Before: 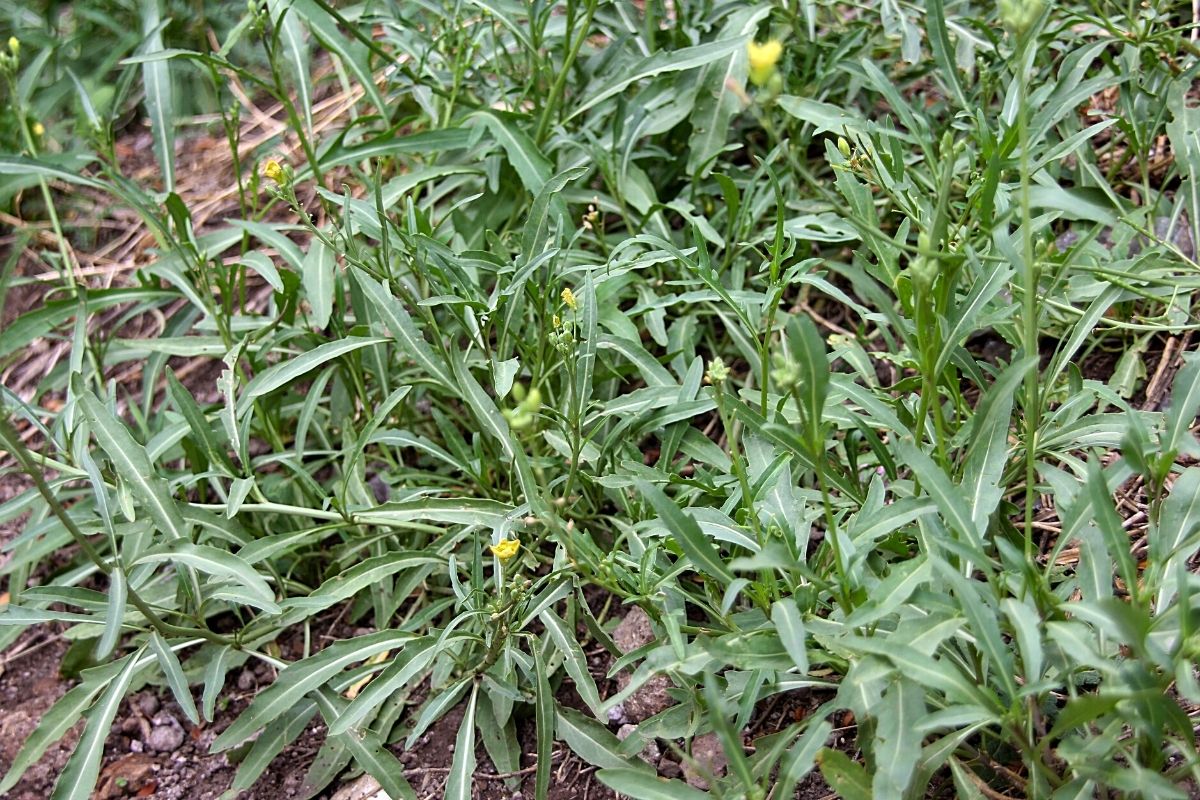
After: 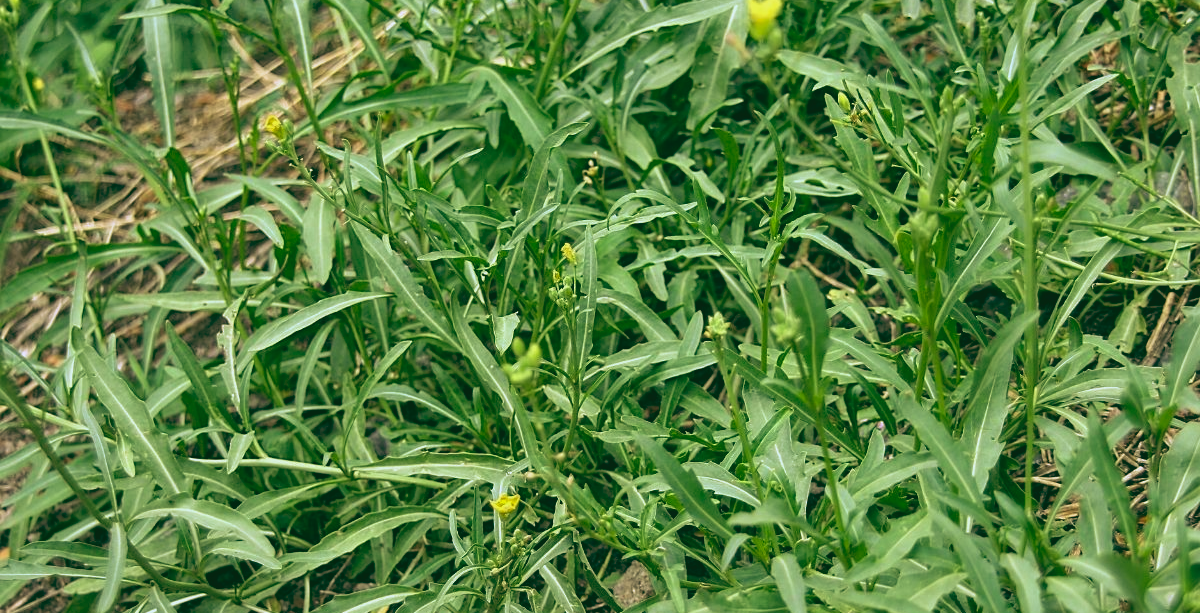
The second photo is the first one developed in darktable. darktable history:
rgb curve: curves: ch0 [(0.123, 0.061) (0.995, 0.887)]; ch1 [(0.06, 0.116) (1, 0.906)]; ch2 [(0, 0) (0.824, 0.69) (1, 1)], mode RGB, independent channels, compensate middle gray true
crop: top 5.667%, bottom 17.637%
exposure: exposure 0.367 EV, compensate highlight preservation false
color balance: lift [1.005, 0.99, 1.007, 1.01], gamma [1, 1.034, 1.032, 0.966], gain [0.873, 1.055, 1.067, 0.933]
